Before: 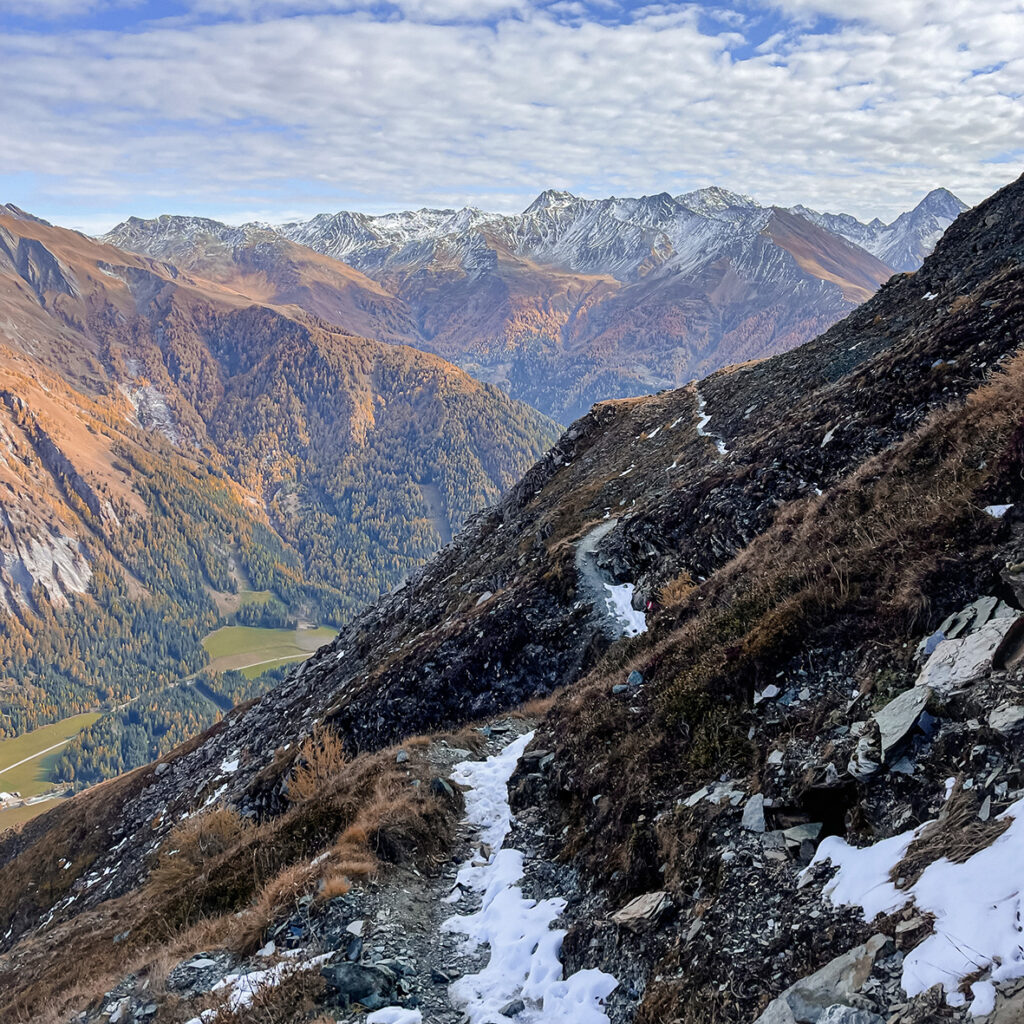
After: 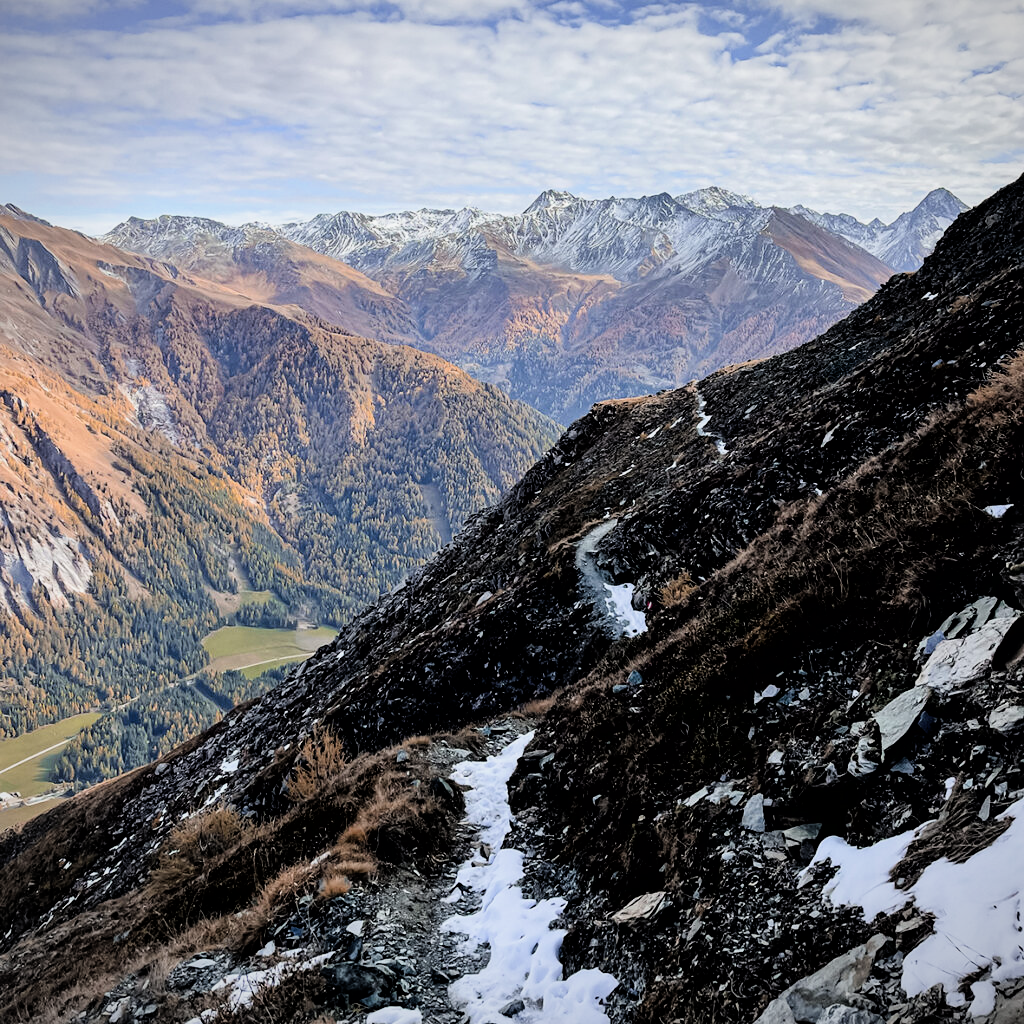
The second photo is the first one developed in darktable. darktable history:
filmic rgb: black relative exposure -4.04 EV, white relative exposure 2.98 EV, hardness 3.01, contrast 1.517
vignetting: fall-off start 100.54%, fall-off radius 70.64%, width/height ratio 1.174, unbound false
